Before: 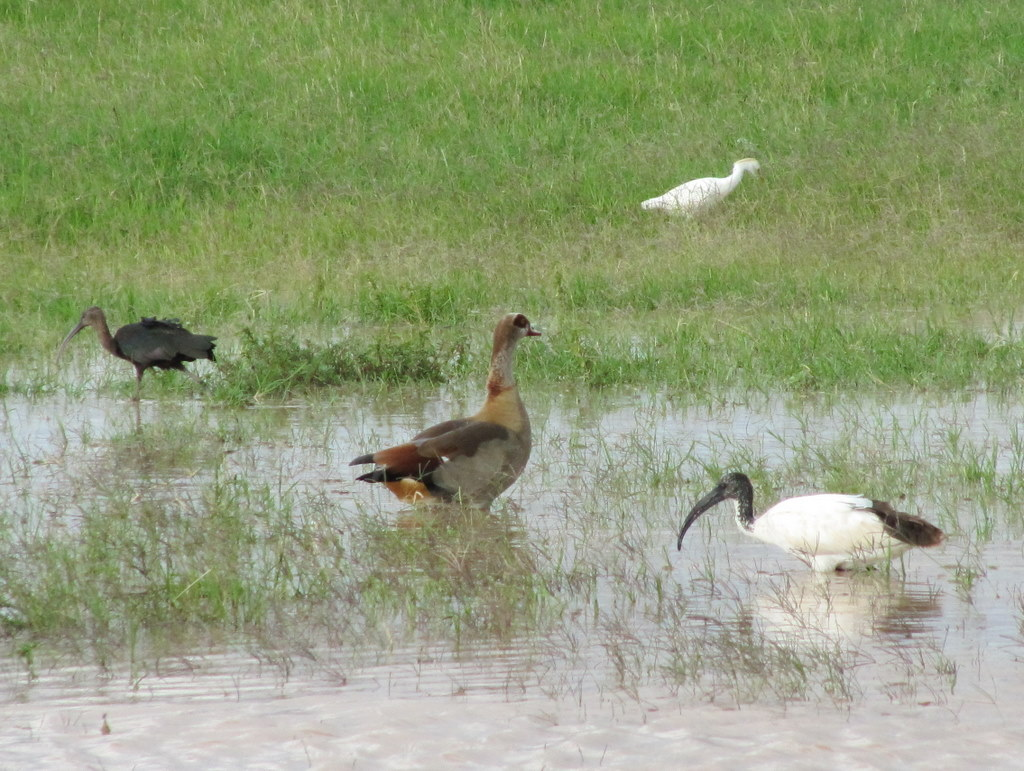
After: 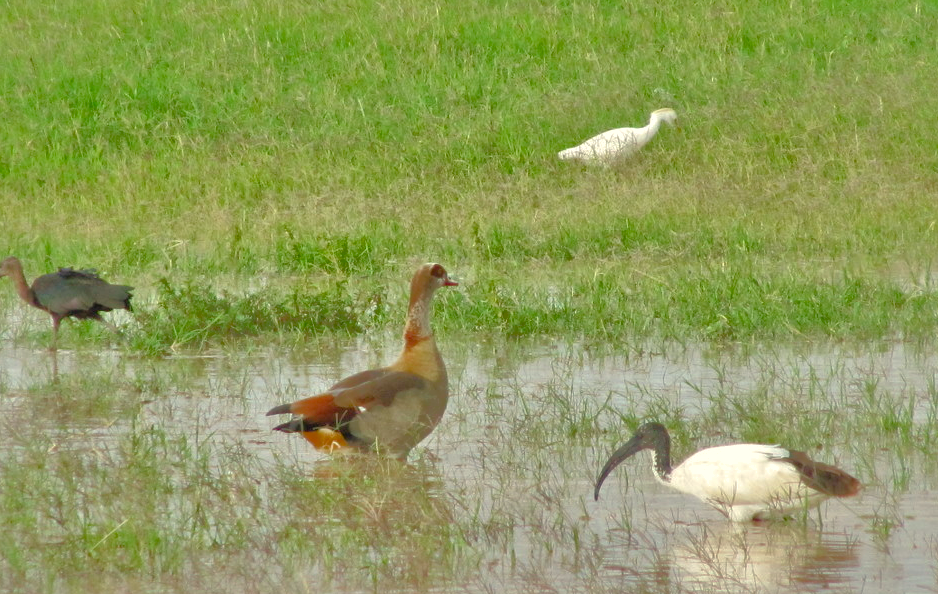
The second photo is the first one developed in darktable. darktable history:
tone equalizer: -7 EV 0.15 EV, -6 EV 0.6 EV, -5 EV 1.15 EV, -4 EV 1.33 EV, -3 EV 1.15 EV, -2 EV 0.6 EV, -1 EV 0.15 EV, mask exposure compensation -0.5 EV
crop: left 8.155%, top 6.611%, bottom 15.385%
white balance: red 1.029, blue 0.92
color balance rgb: perceptual saturation grading › global saturation 20%, perceptual saturation grading › highlights -25%, perceptual saturation grading › shadows 50%
shadows and highlights: shadows 40, highlights -60
